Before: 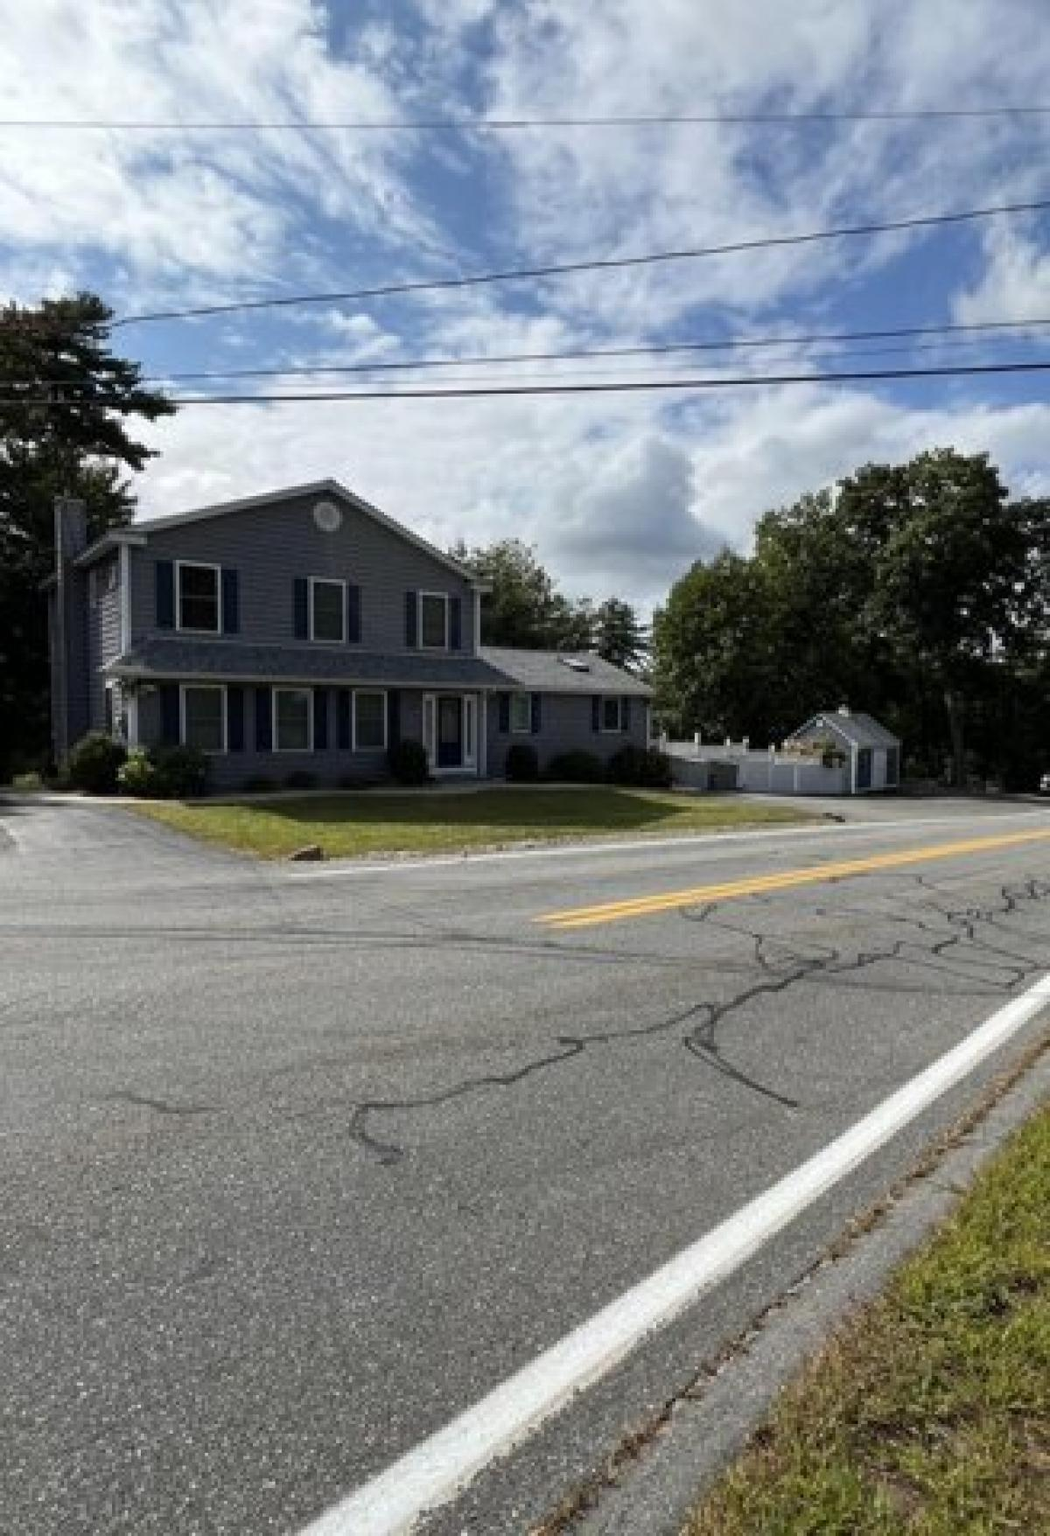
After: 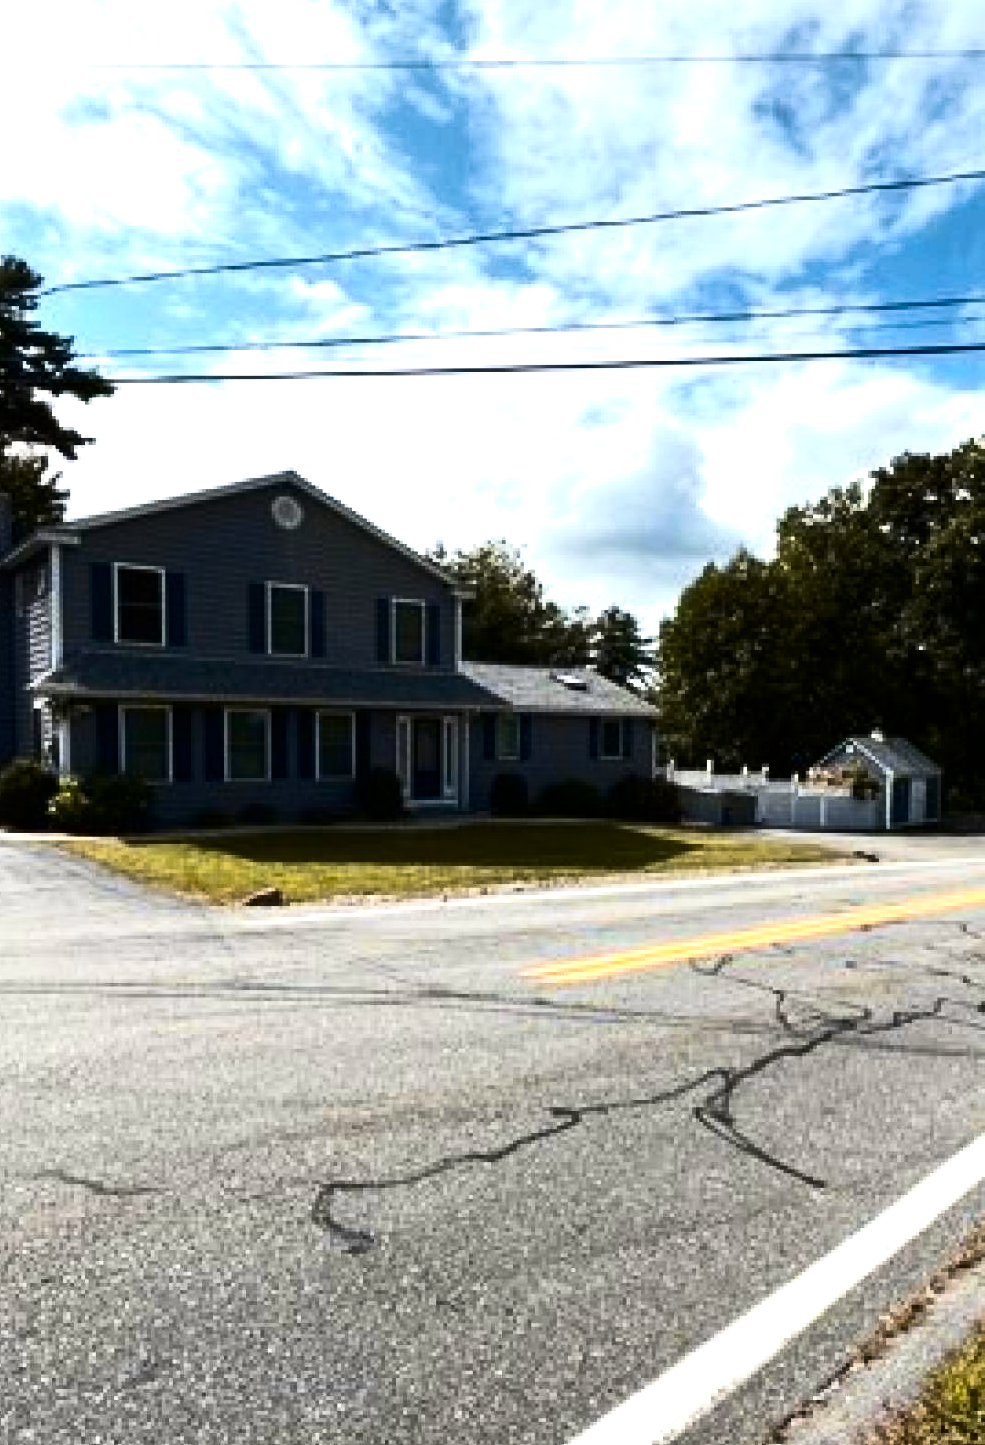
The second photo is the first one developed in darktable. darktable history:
exposure: exposure 0.201 EV, compensate highlight preservation false
velvia: on, module defaults
crop and rotate: left 7.328%, top 4.464%, right 10.517%, bottom 13.219%
contrast brightness saturation: contrast 0.298
color balance rgb: perceptual saturation grading › global saturation 14.573%, hue shift -10.81°, perceptual brilliance grading › global brilliance 20.968%, perceptual brilliance grading › shadows -34.335%
